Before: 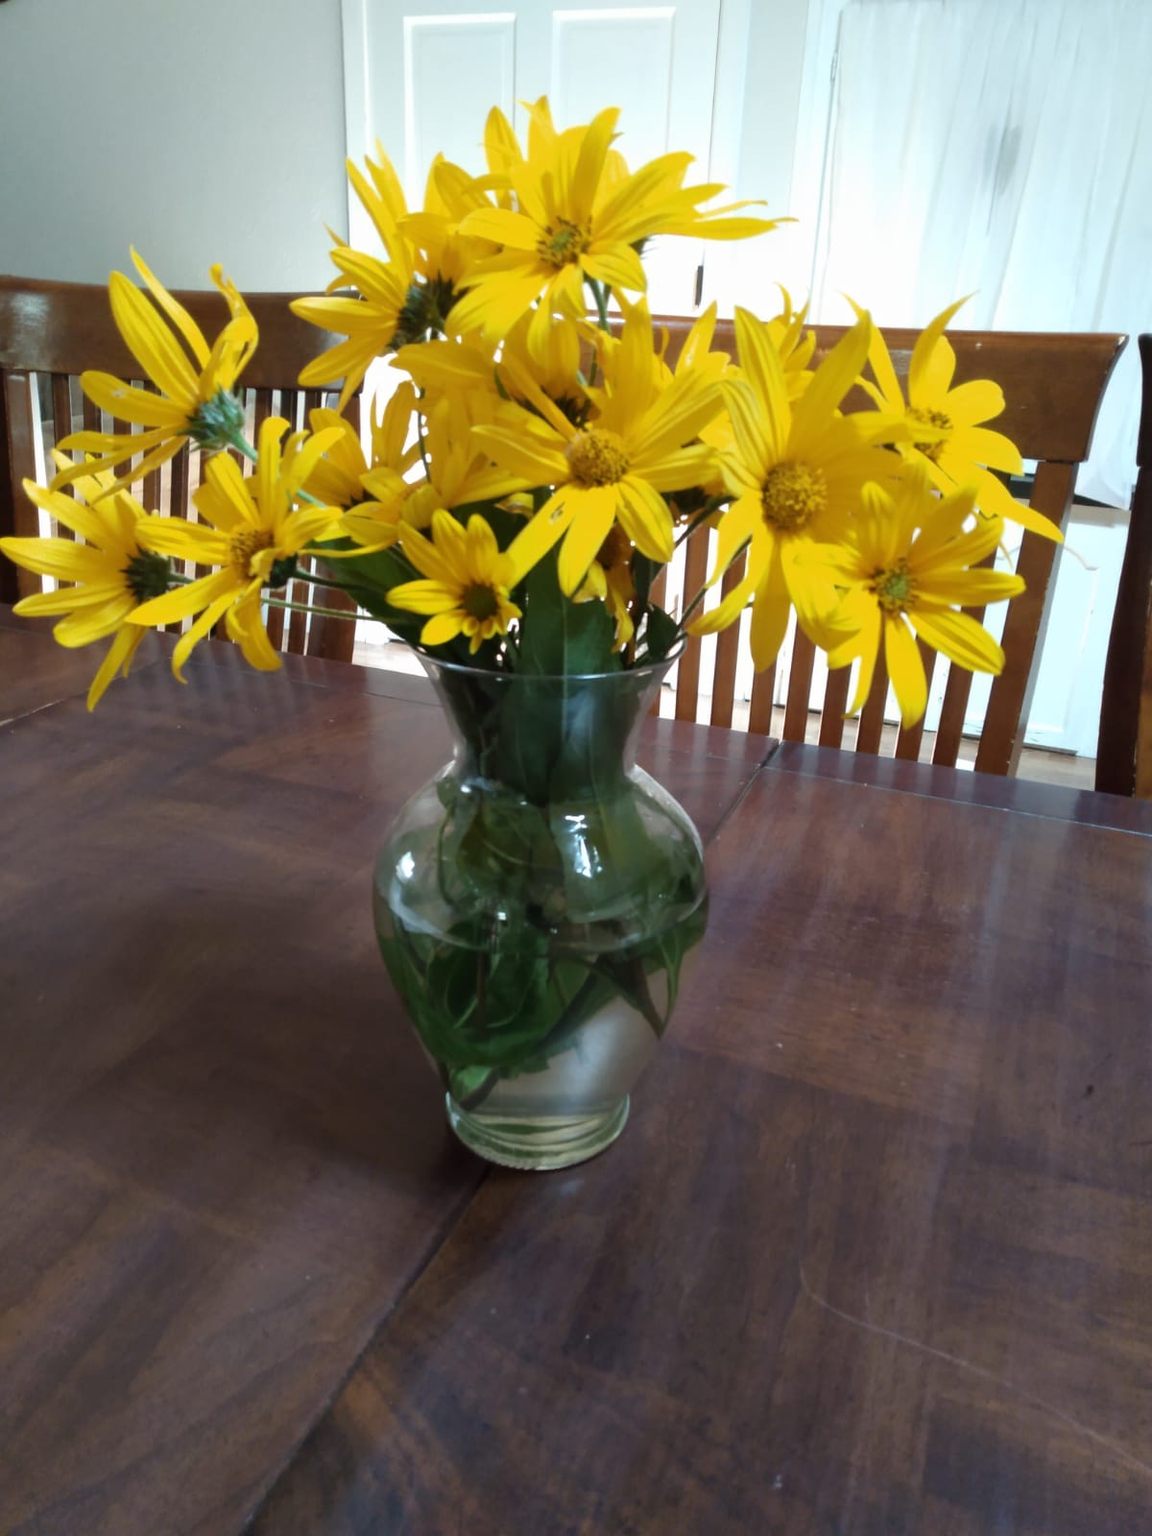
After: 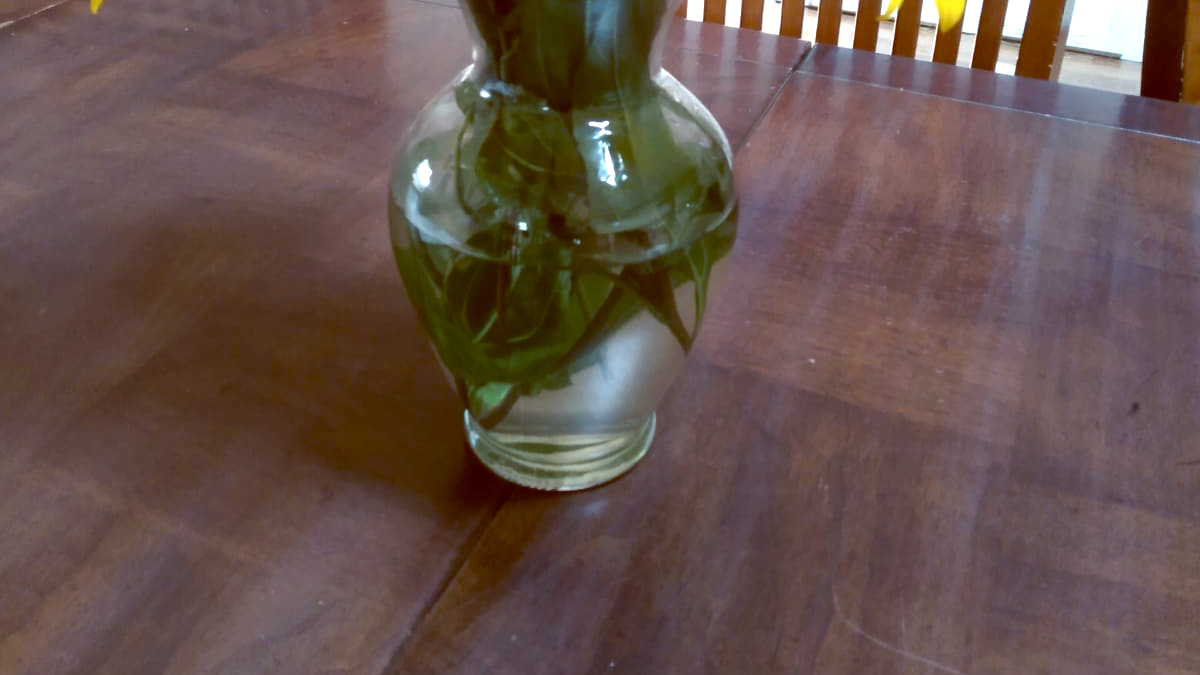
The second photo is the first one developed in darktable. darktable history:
color balance: lift [1, 1.015, 1.004, 0.985], gamma [1, 0.958, 0.971, 1.042], gain [1, 0.956, 0.977, 1.044]
exposure: exposure 0.6 EV, compensate highlight preservation false
crop: top 45.551%, bottom 12.262%
